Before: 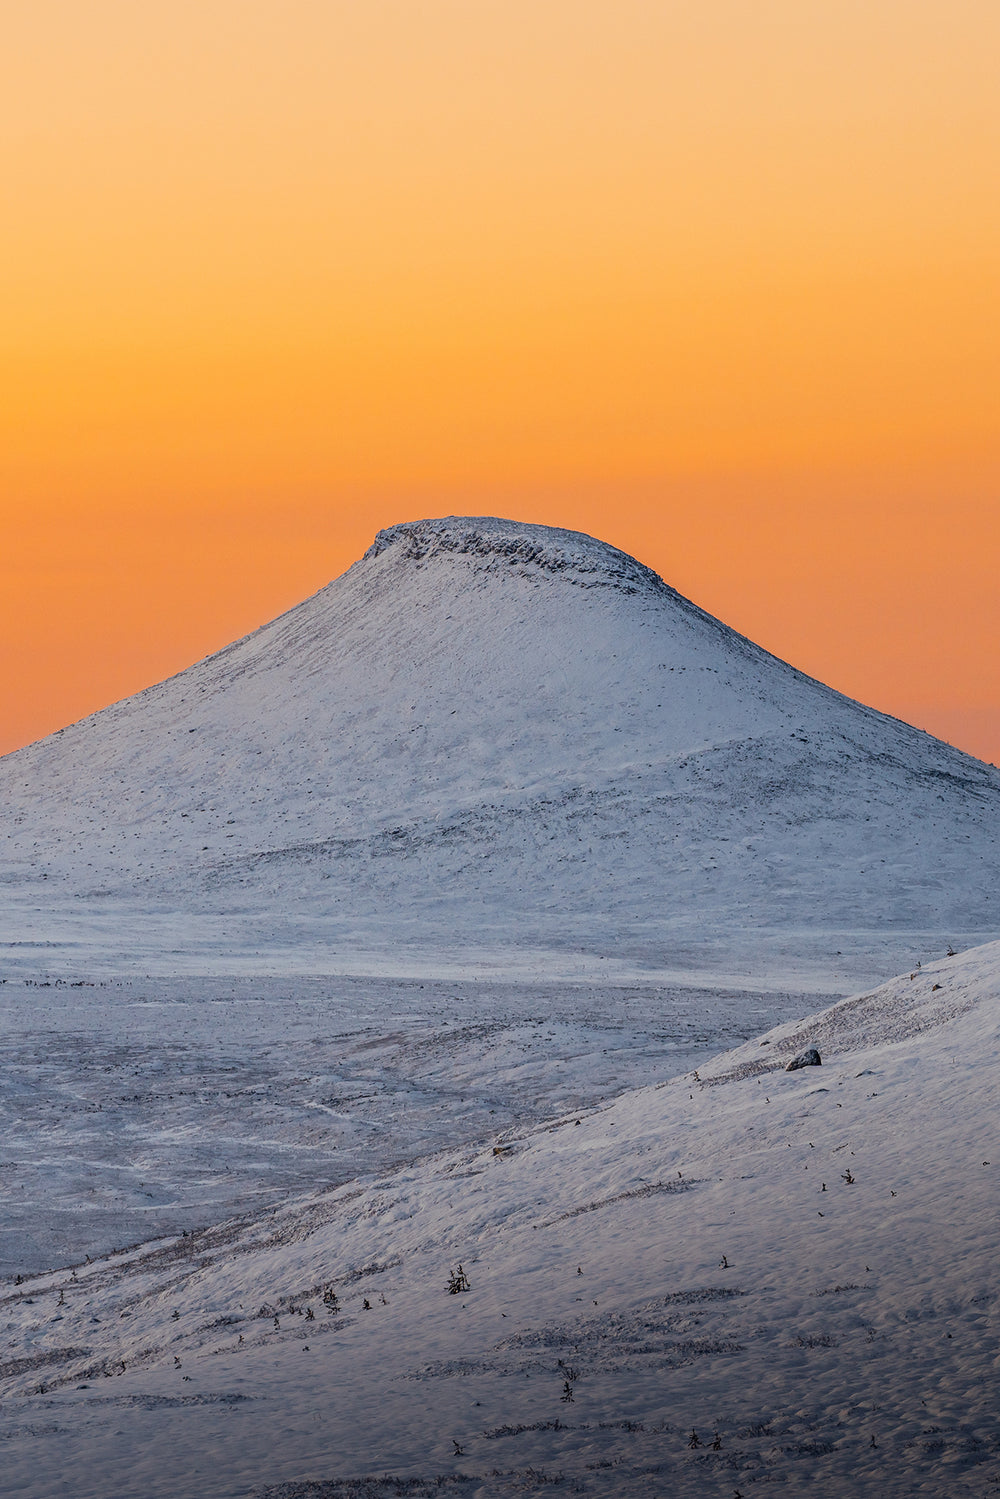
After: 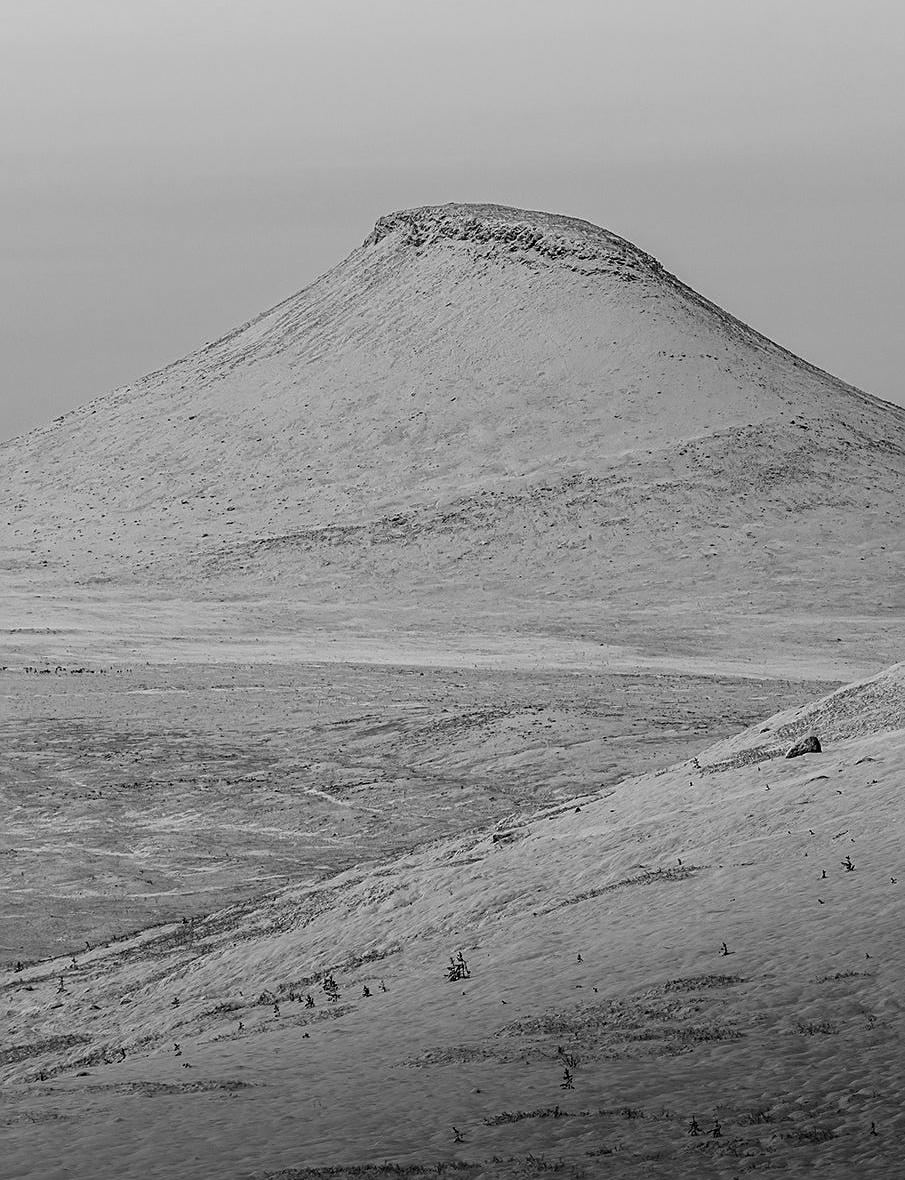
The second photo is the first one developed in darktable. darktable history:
sharpen: on, module defaults
color calibration: output gray [0.267, 0.423, 0.261, 0], illuminant same as pipeline (D50), adaptation none (bypass)
exposure: exposure 0.258 EV, compensate highlight preservation false
crop: top 20.916%, right 9.437%, bottom 0.316%
